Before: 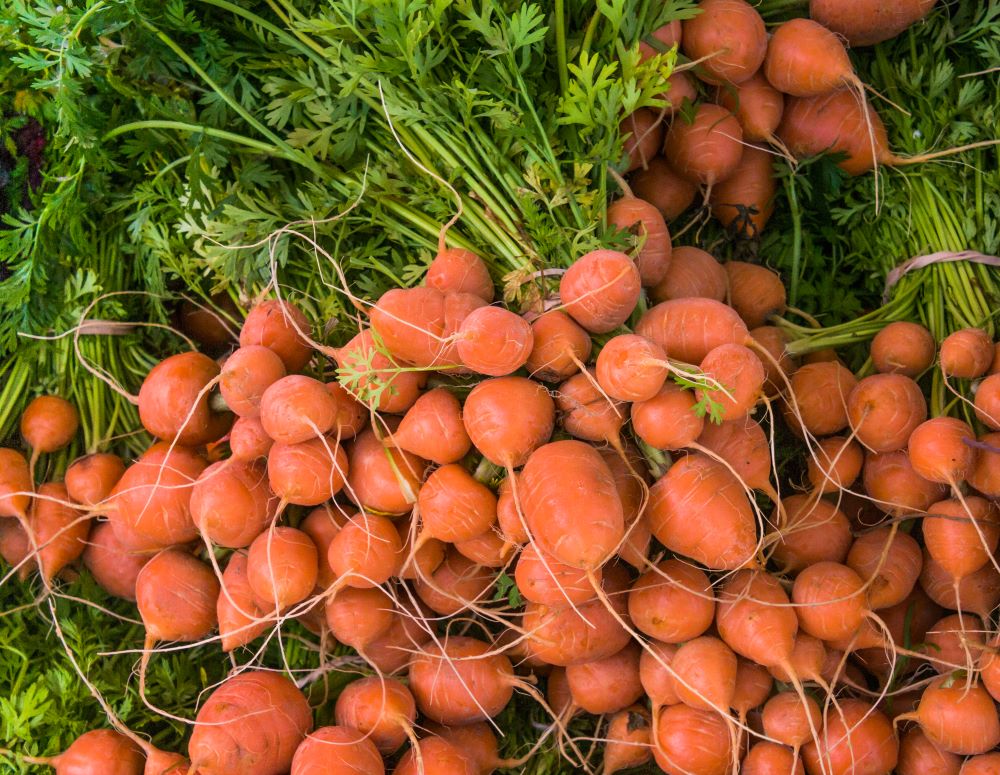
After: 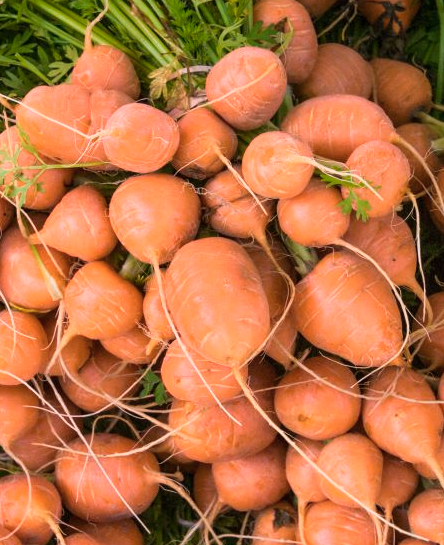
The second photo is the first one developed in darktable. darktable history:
color zones: curves: ch0 [(0, 0.465) (0.092, 0.596) (0.289, 0.464) (0.429, 0.453) (0.571, 0.464) (0.714, 0.455) (0.857, 0.462) (1, 0.465)]
crop: left 35.432%, top 26.233%, right 20.145%, bottom 3.432%
